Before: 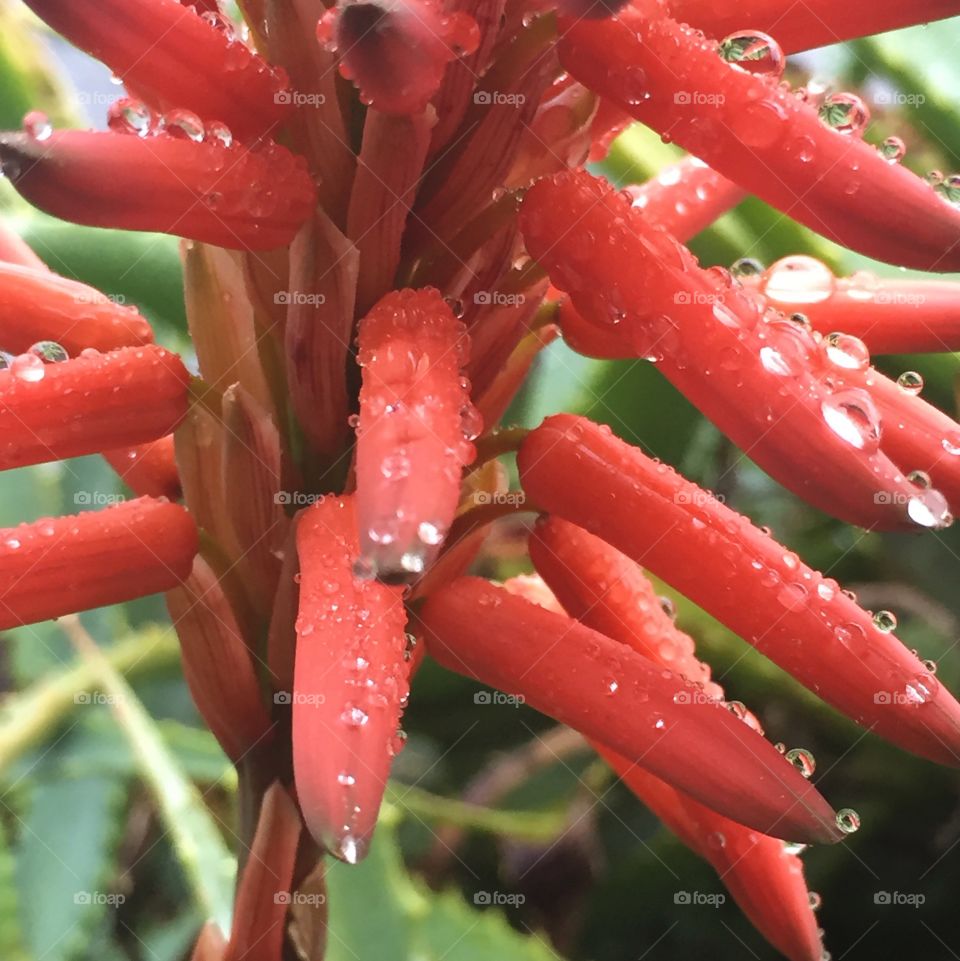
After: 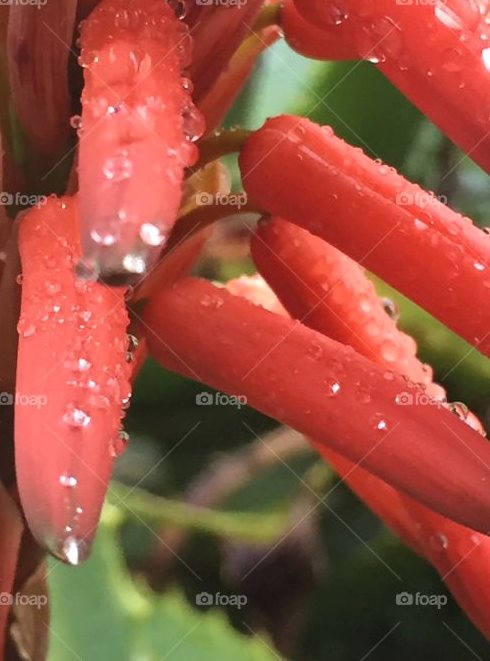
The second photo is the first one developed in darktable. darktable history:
crop and rotate: left 29.055%, top 31.123%, right 19.853%
local contrast: mode bilateral grid, contrast 21, coarseness 51, detail 119%, midtone range 0.2
